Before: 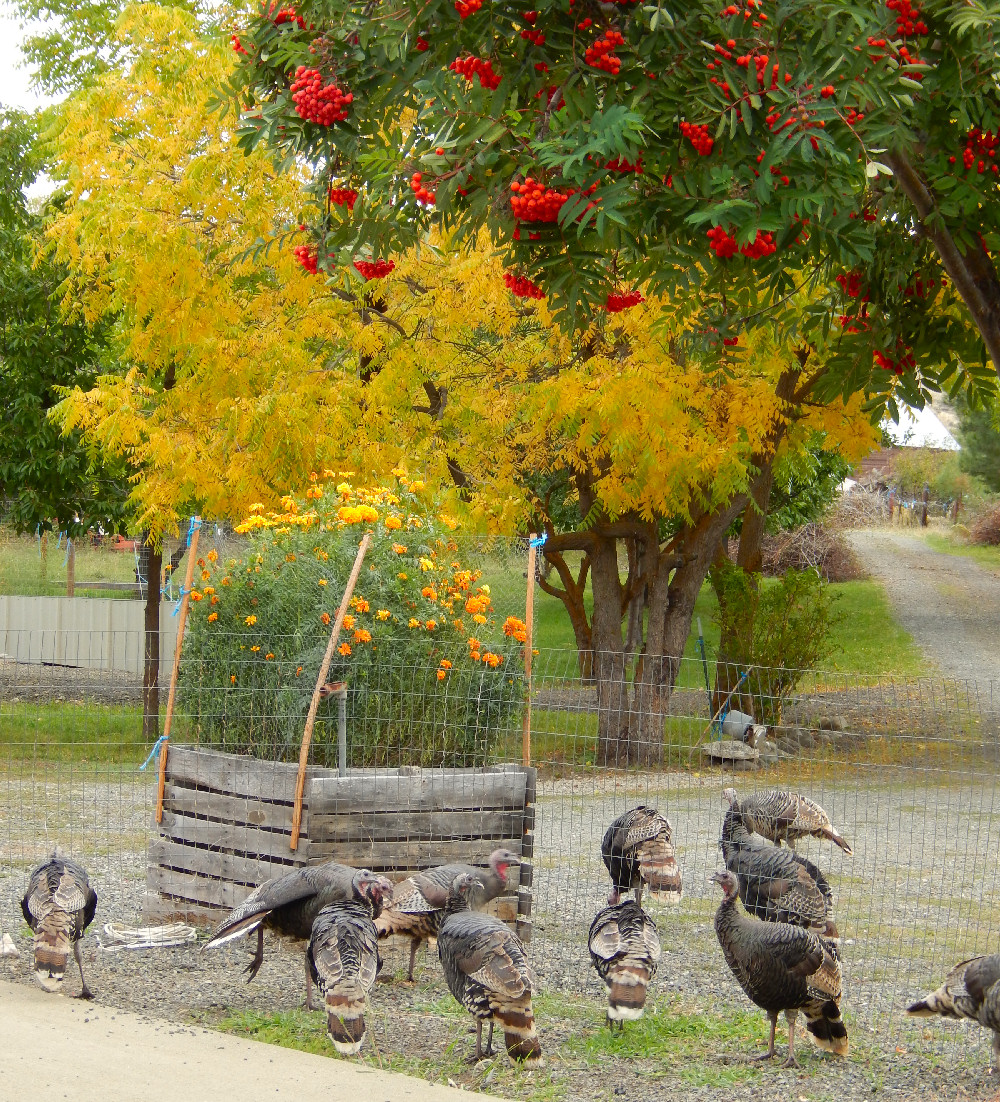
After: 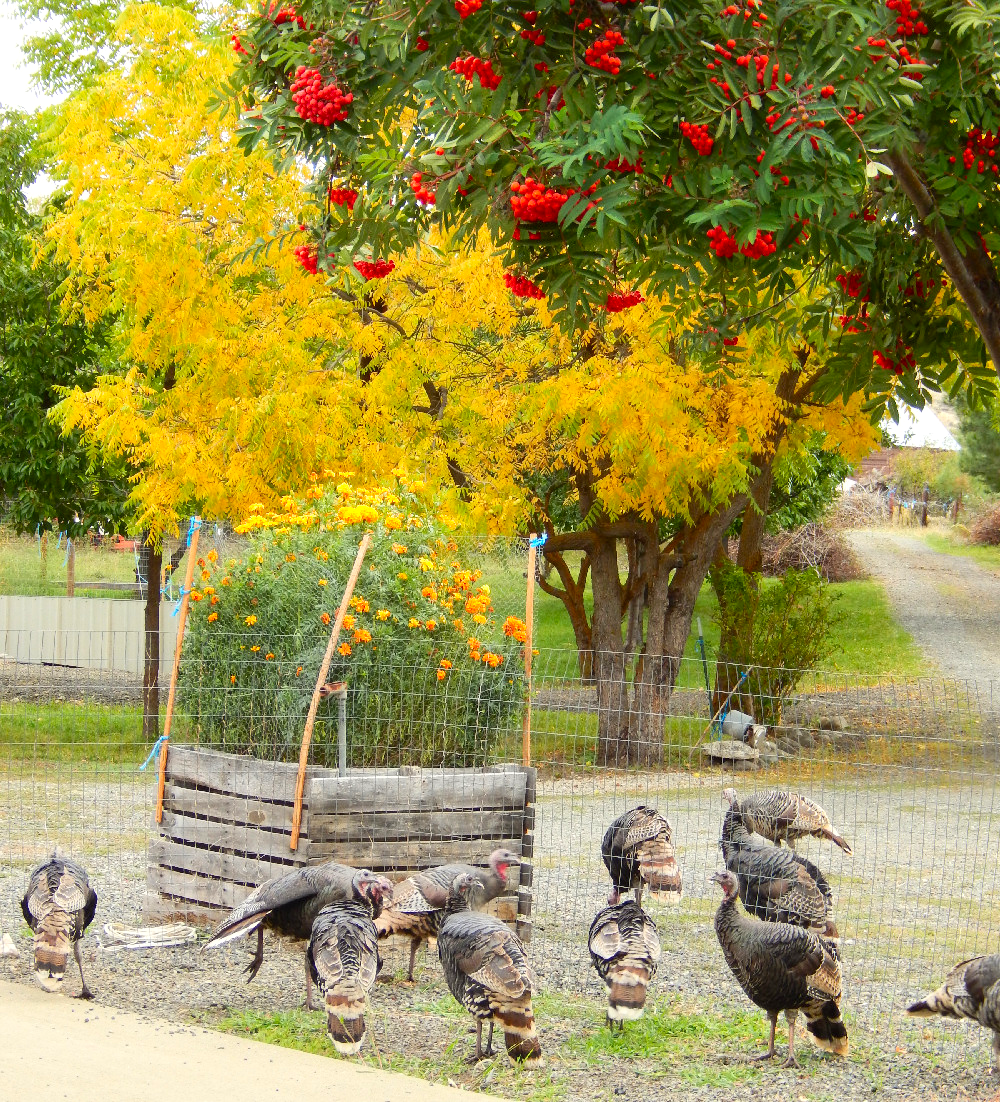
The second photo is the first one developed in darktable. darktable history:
local contrast: highlights 100%, shadows 100%, detail 120%, midtone range 0.2
contrast brightness saturation: contrast 0.2, brightness 0.16, saturation 0.22
